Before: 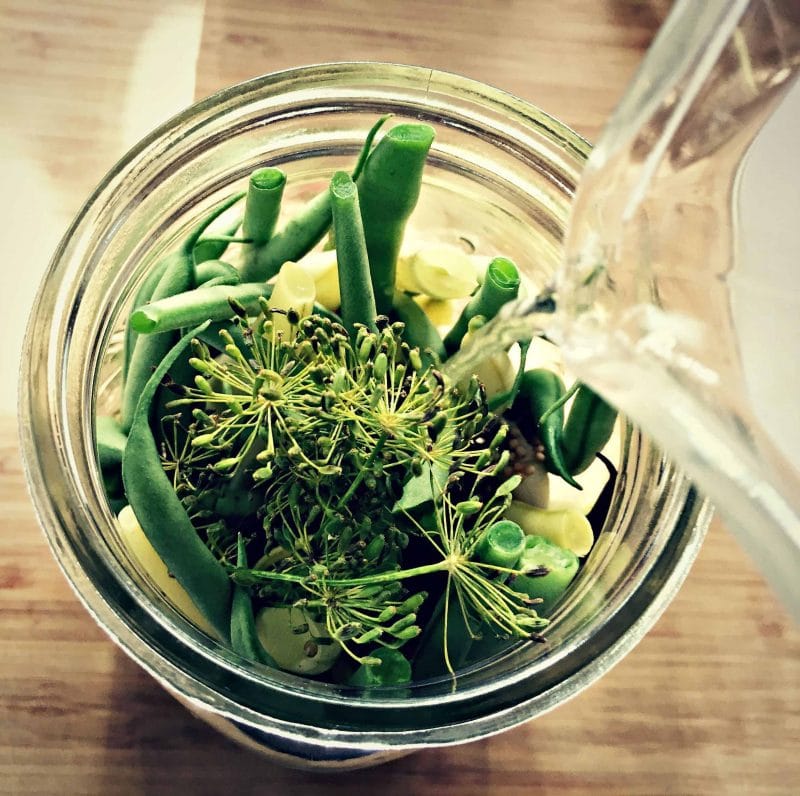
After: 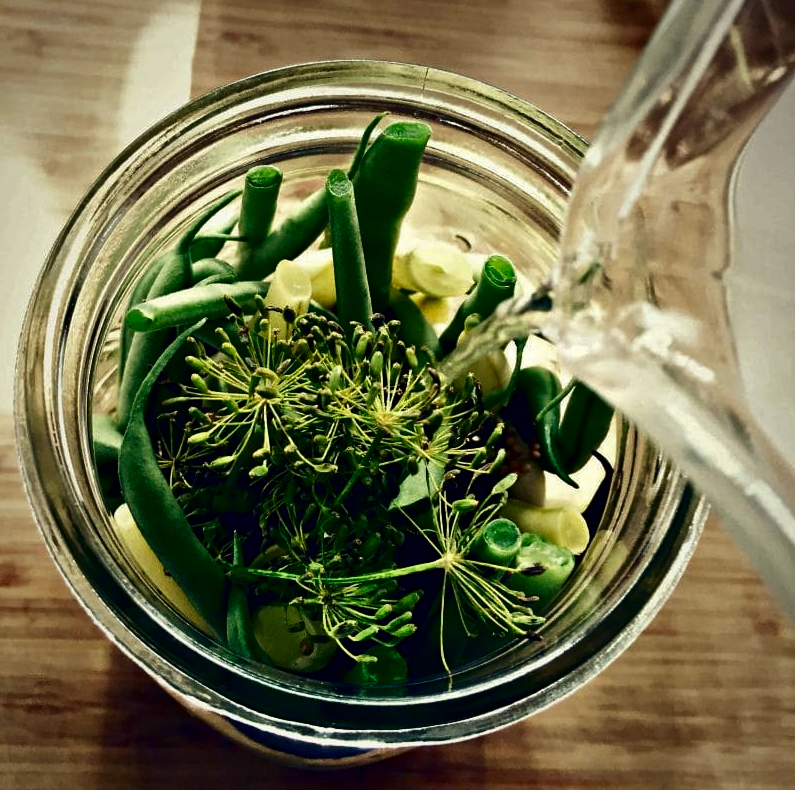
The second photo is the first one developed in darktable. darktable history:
shadows and highlights: soften with gaussian
contrast brightness saturation: brightness -0.535
crop and rotate: left 0.596%, top 0.324%, bottom 0.321%
